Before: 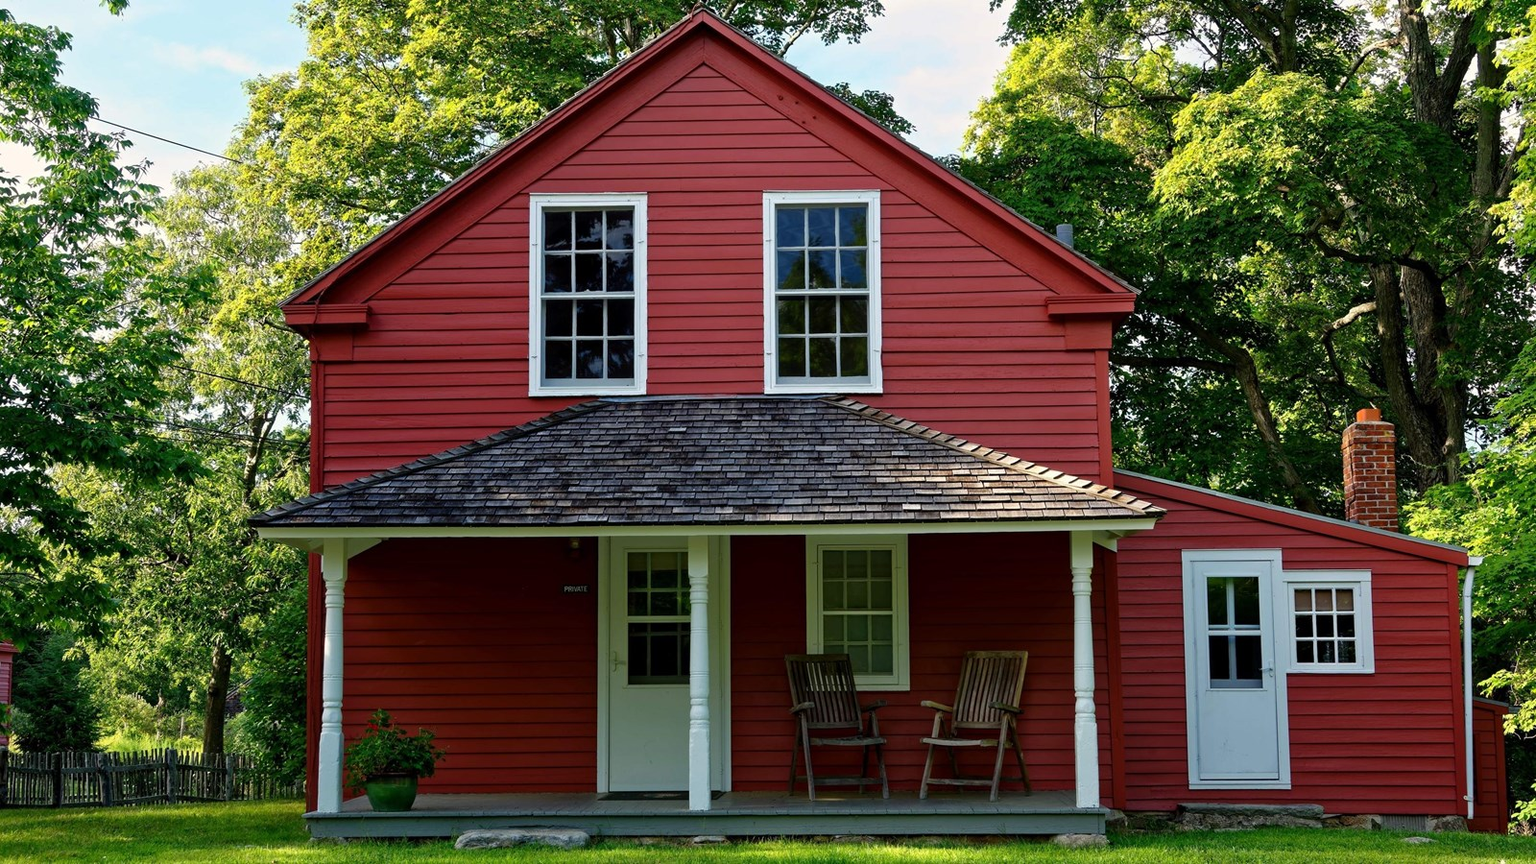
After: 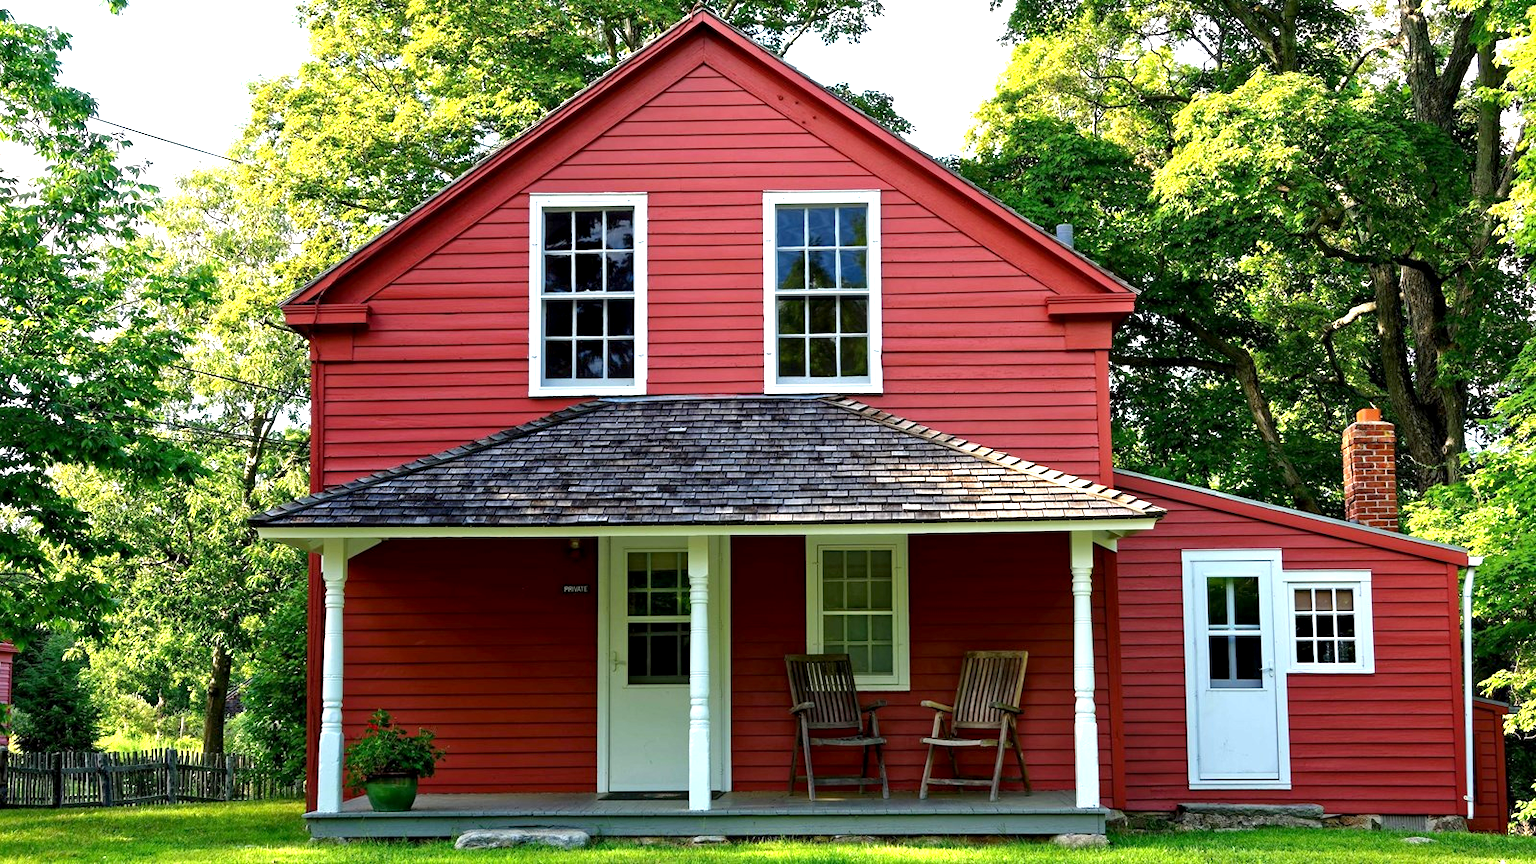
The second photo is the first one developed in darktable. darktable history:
exposure: black level correction 0.001, exposure 1.118 EV, compensate exposure bias true, compensate highlight preservation false
